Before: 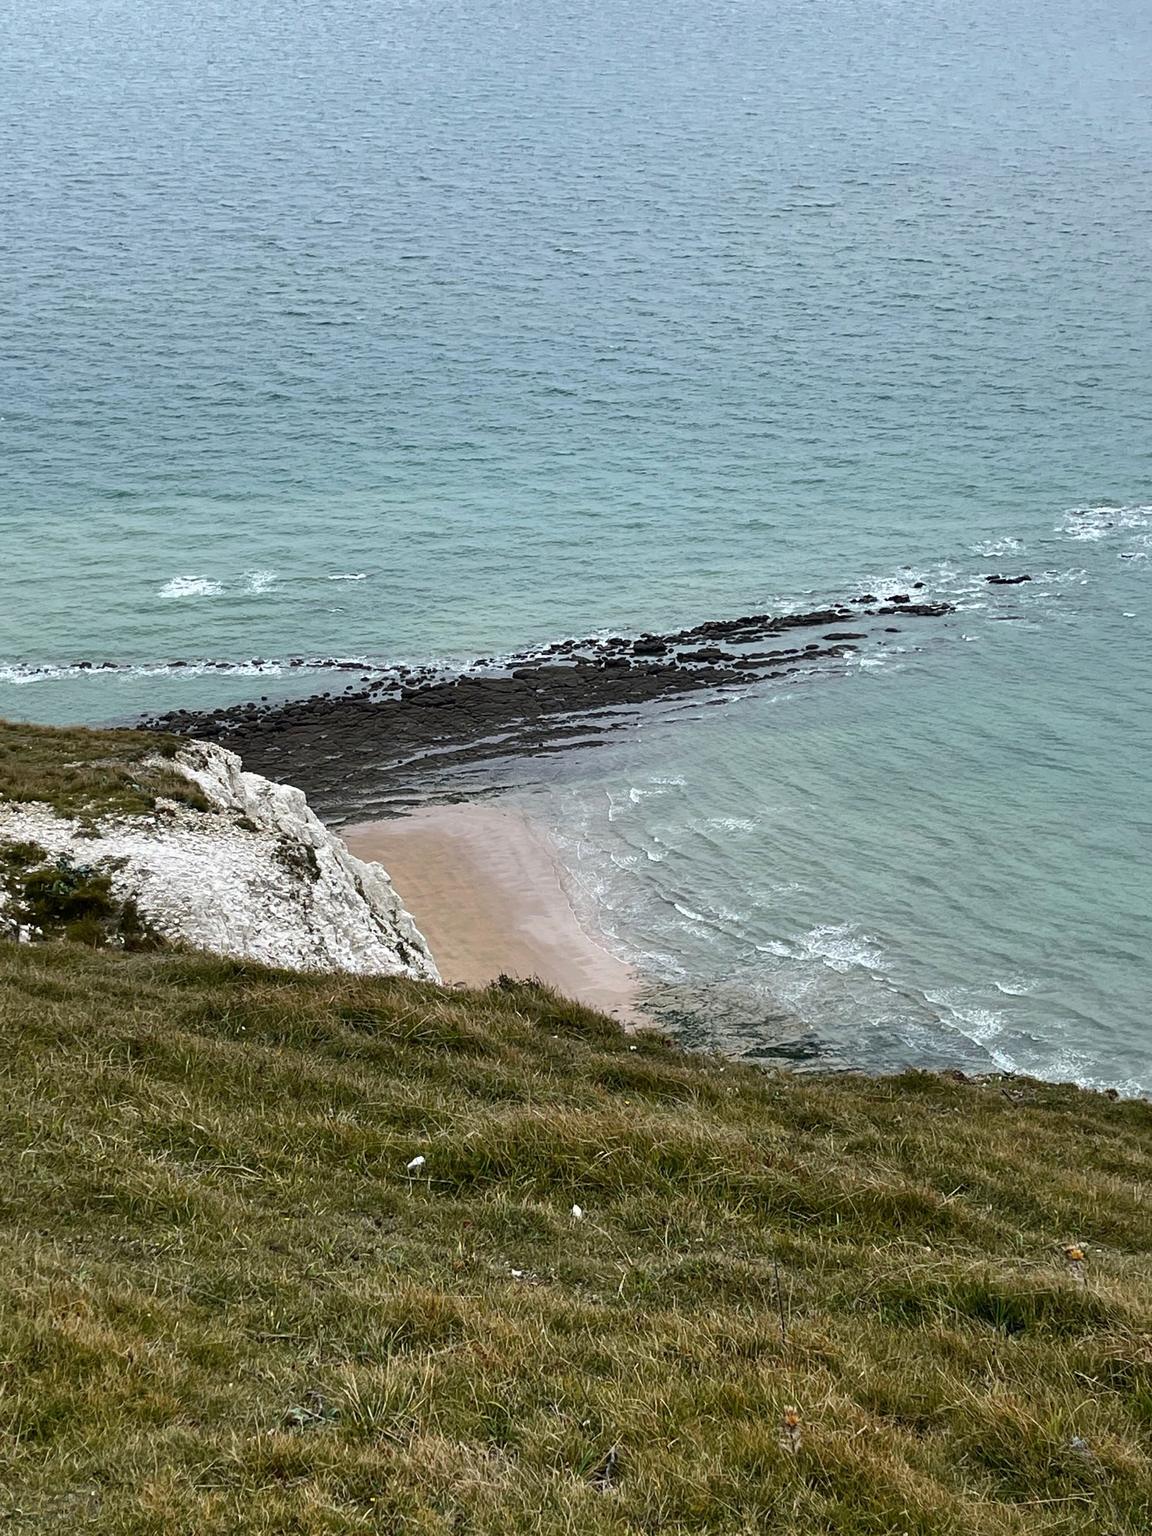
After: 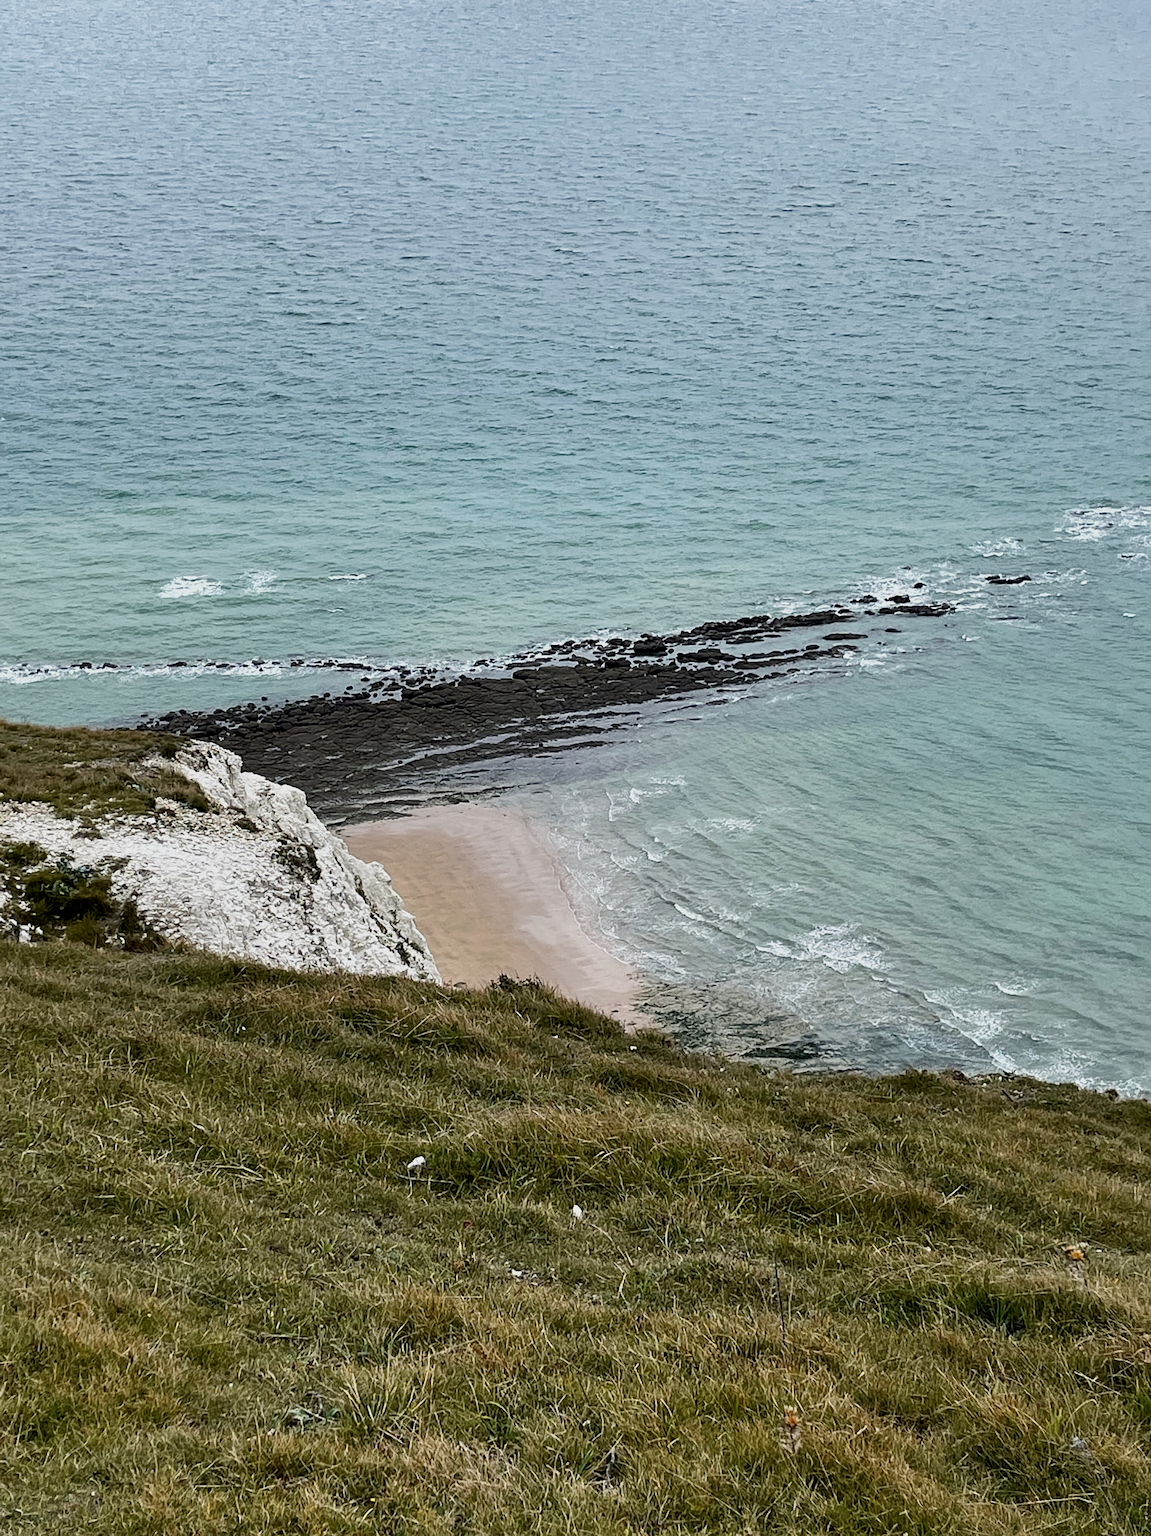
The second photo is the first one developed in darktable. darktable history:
contrast equalizer: octaves 7, y [[0.6 ×6], [0.55 ×6], [0 ×6], [0 ×6], [0 ×6]], mix 0.15
raw chromatic aberrations: on, module defaults
sharpen: amount 0.2
sigmoid "neutral gray": contrast 1.22, skew 0.65
denoise (profiled): strength 1.2, bias correction -10, a [-1, 0, 0], y [[0.5 ×7] ×4, [0 ×7], [0.5 ×7]], compensate highlight preservation false
